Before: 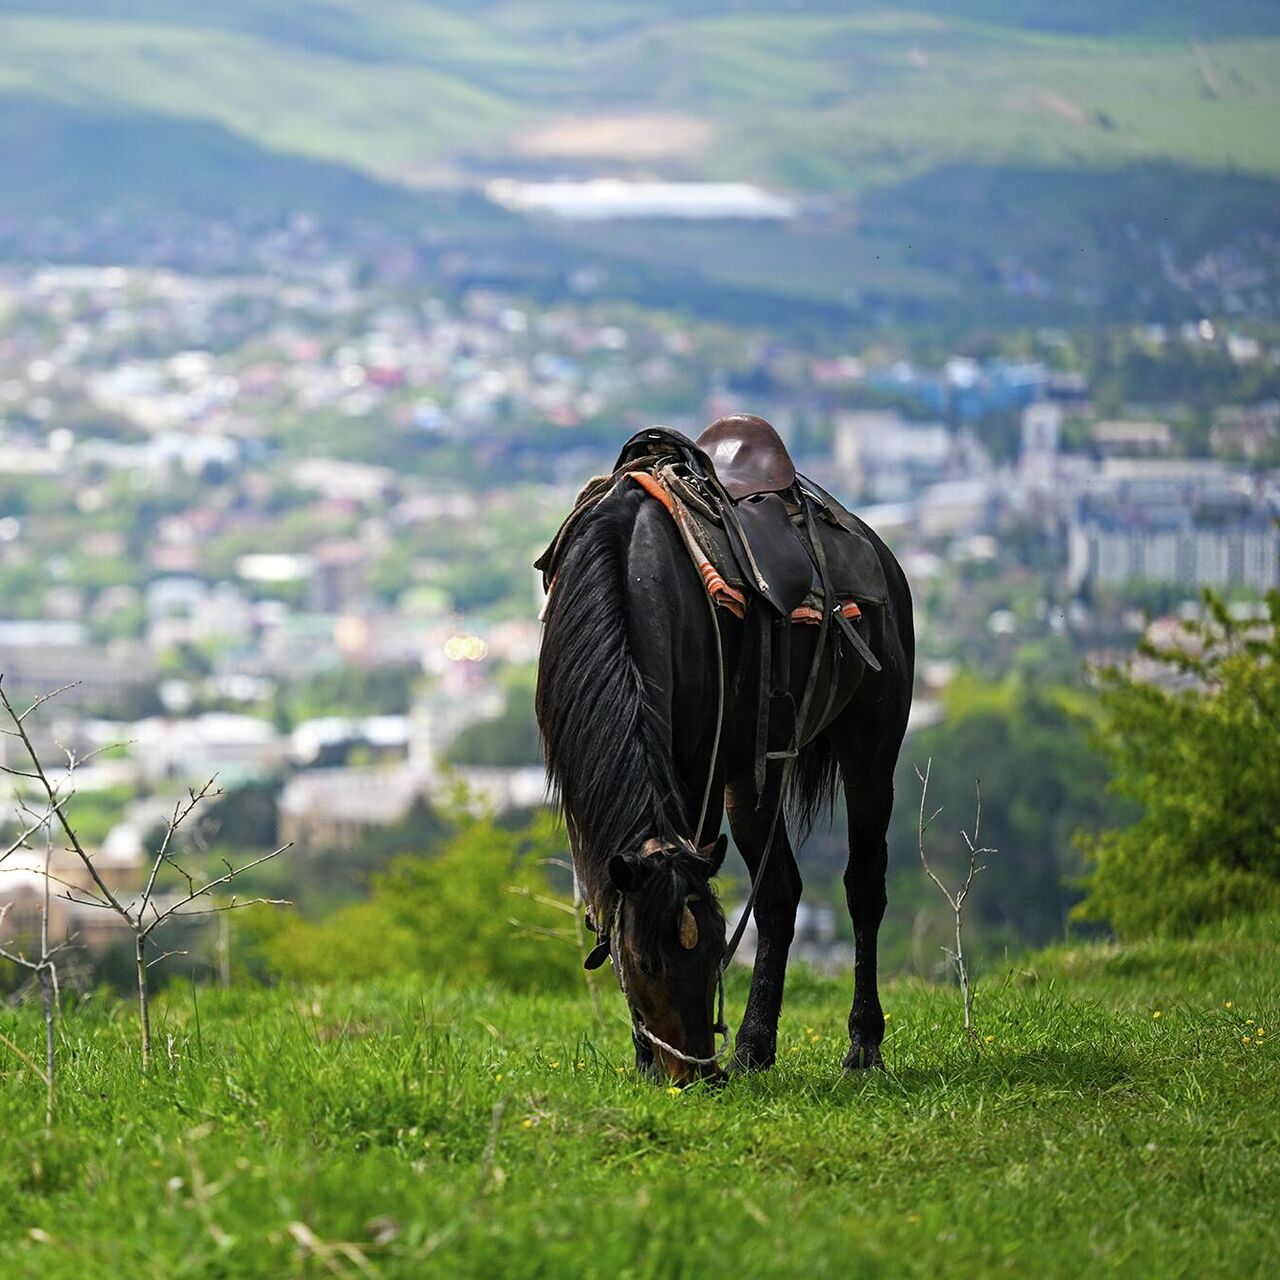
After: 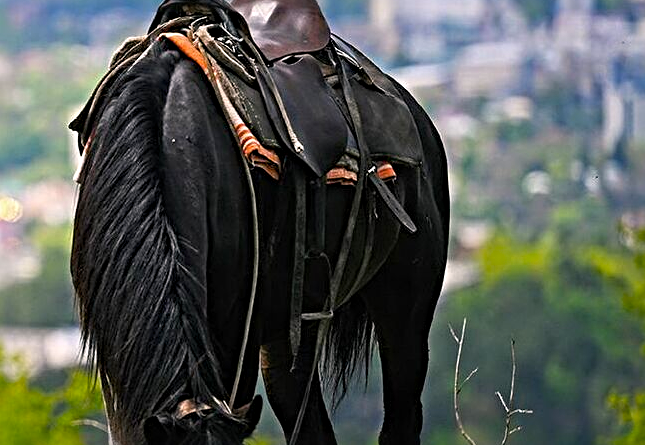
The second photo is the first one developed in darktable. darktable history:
crop: left 36.333%, top 34.313%, right 13.222%, bottom 30.901%
color balance rgb: highlights gain › chroma 0.904%, highlights gain › hue 28.18°, perceptual saturation grading › global saturation 25.797%
sharpen: radius 4.836
